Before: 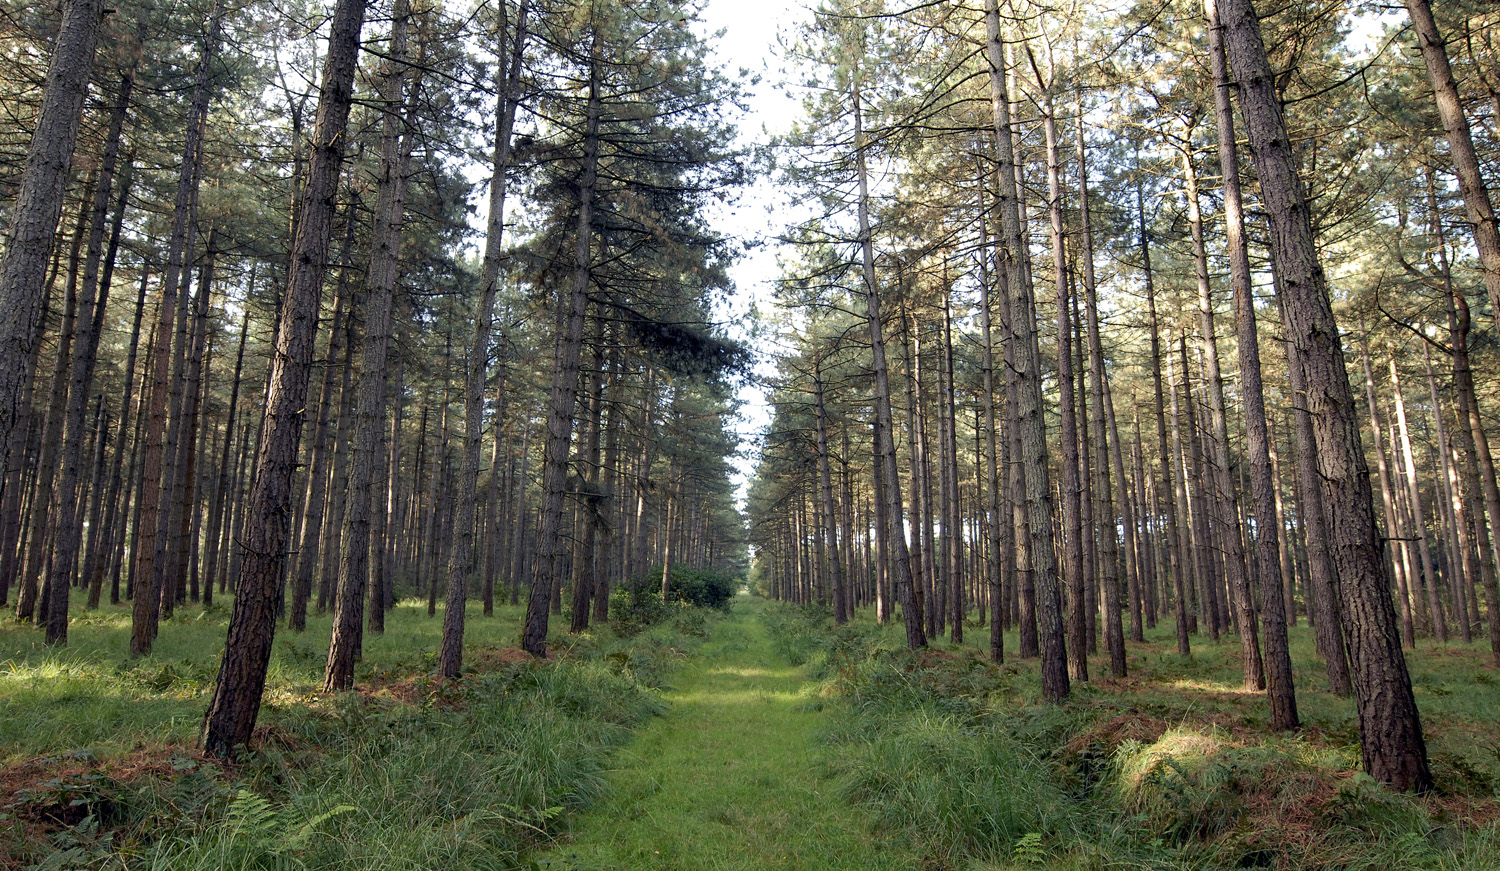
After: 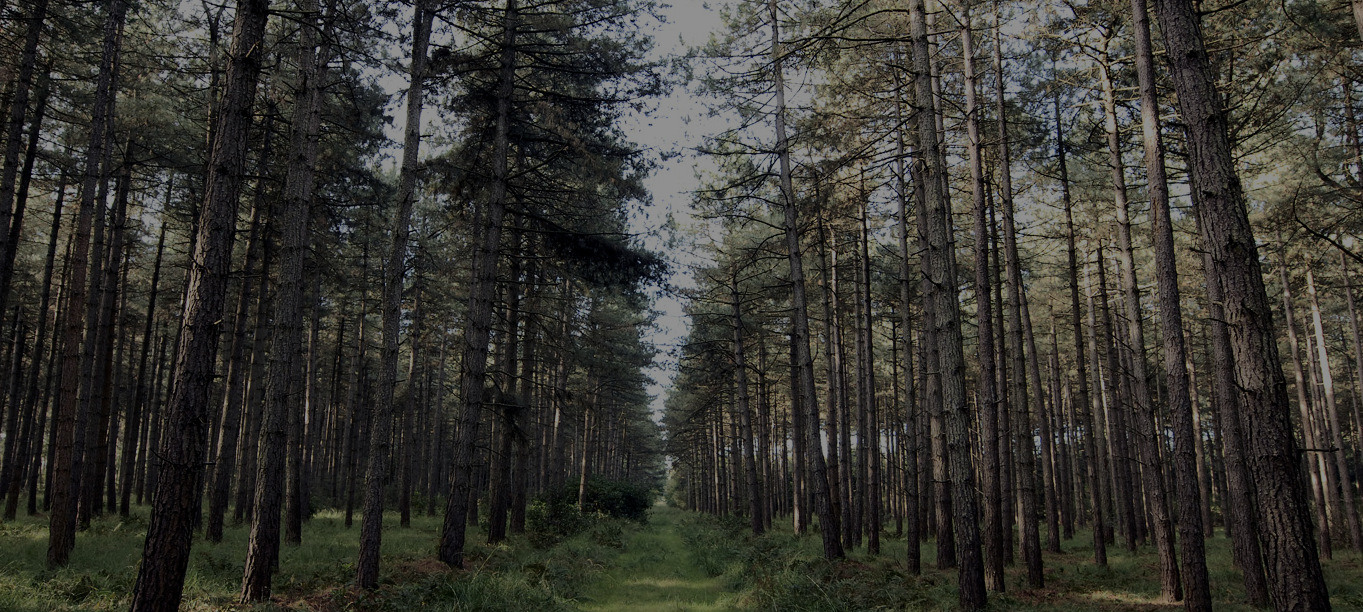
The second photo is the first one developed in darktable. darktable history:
color balance rgb: perceptual brilliance grading › global brilliance -48.39%
tone equalizer: -8 EV -0.75 EV, -7 EV -0.7 EV, -6 EV -0.6 EV, -5 EV -0.4 EV, -3 EV 0.4 EV, -2 EV 0.6 EV, -1 EV 0.7 EV, +0 EV 0.75 EV, edges refinement/feathering 500, mask exposure compensation -1.57 EV, preserve details no
crop: left 5.596%, top 10.314%, right 3.534%, bottom 19.395%
